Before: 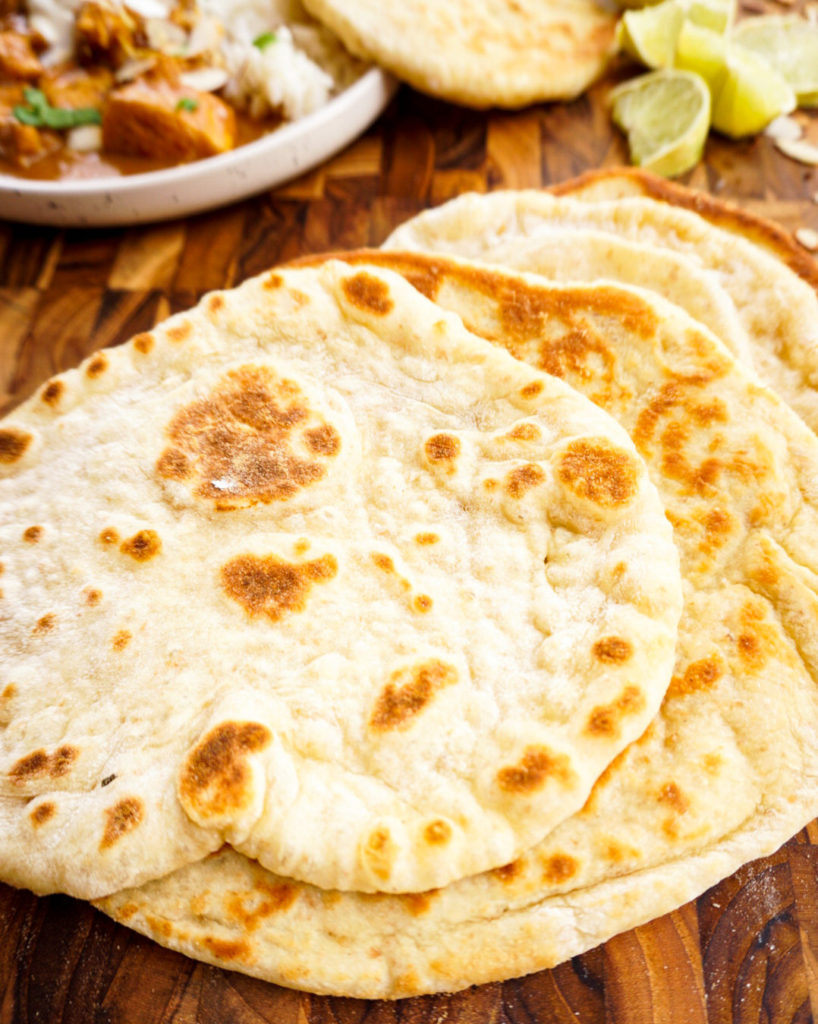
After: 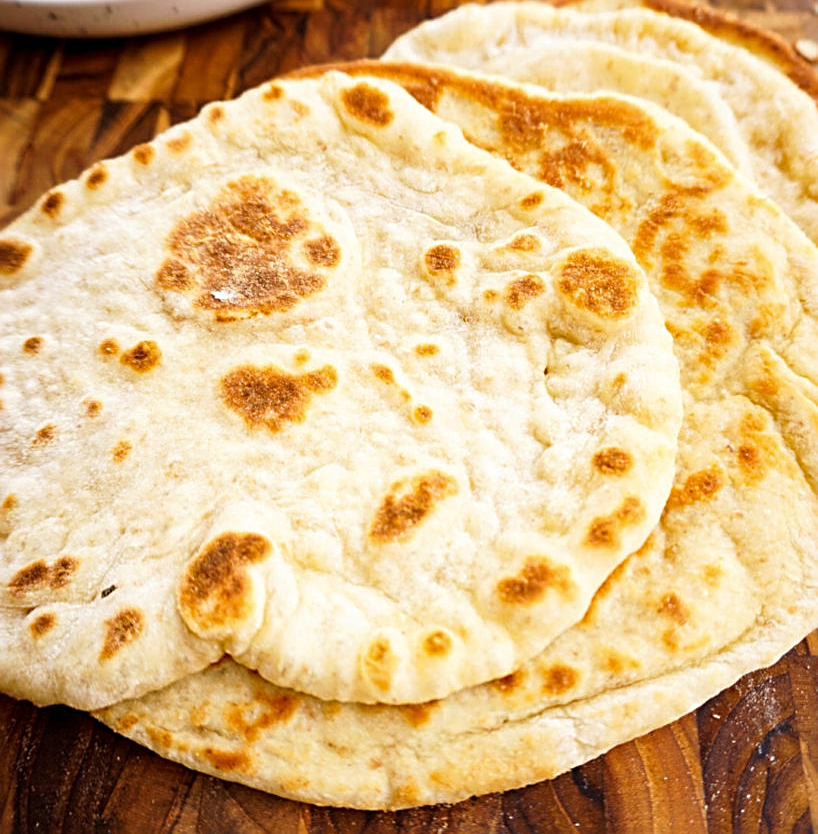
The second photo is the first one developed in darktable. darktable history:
crop and rotate: top 18.507%
base curve: curves: ch0 [(0, 0) (0.303, 0.277) (1, 1)]
sharpen: radius 2.531, amount 0.628
